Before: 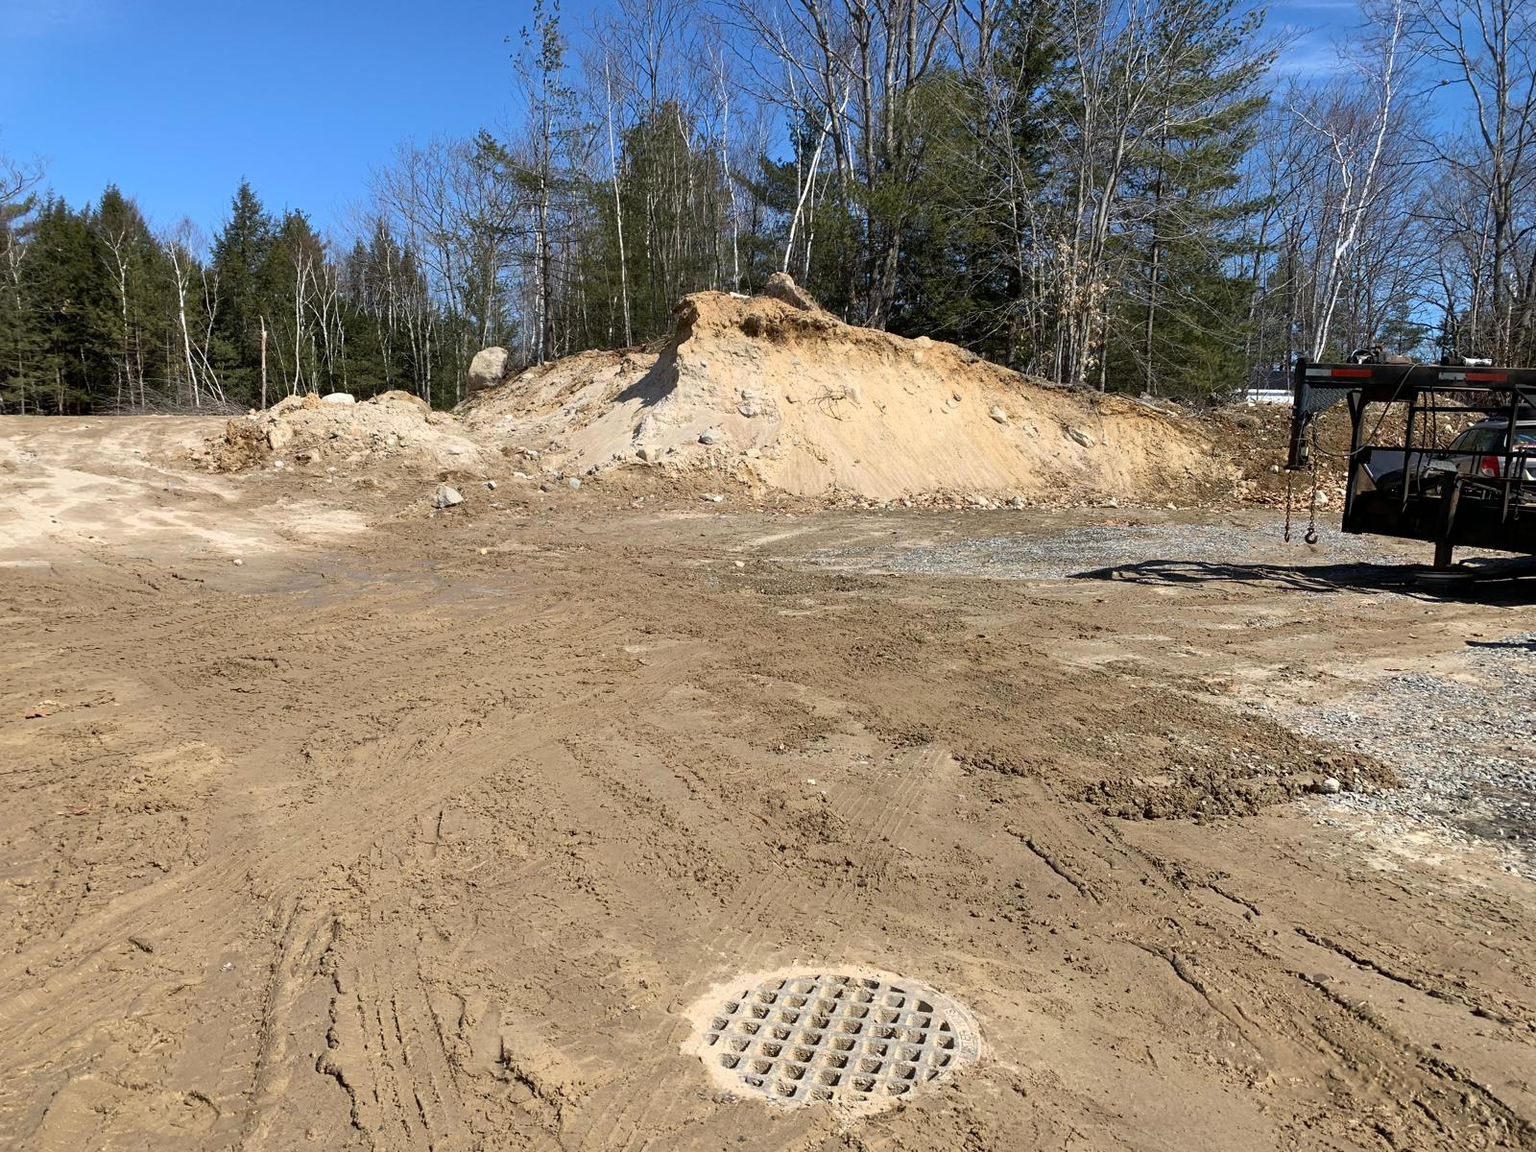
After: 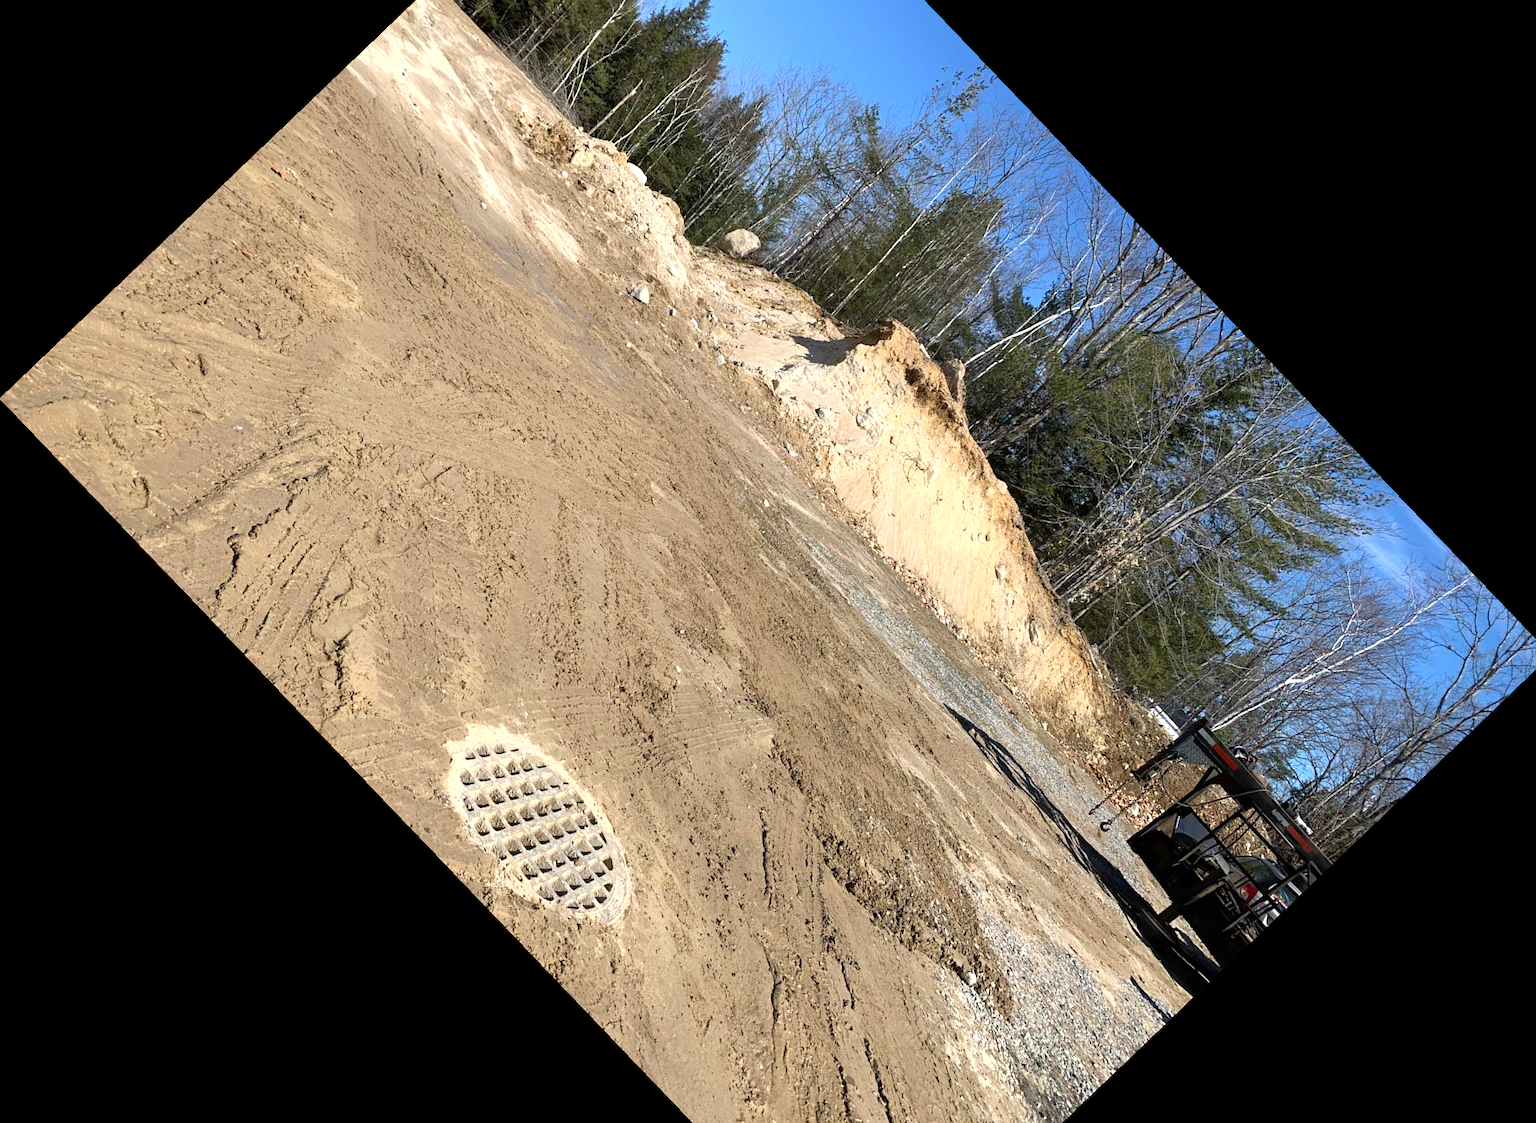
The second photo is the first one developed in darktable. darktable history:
exposure: exposure 0.376 EV, compensate highlight preservation false
crop and rotate: angle -46.26°, top 16.234%, right 0.912%, bottom 11.704%
